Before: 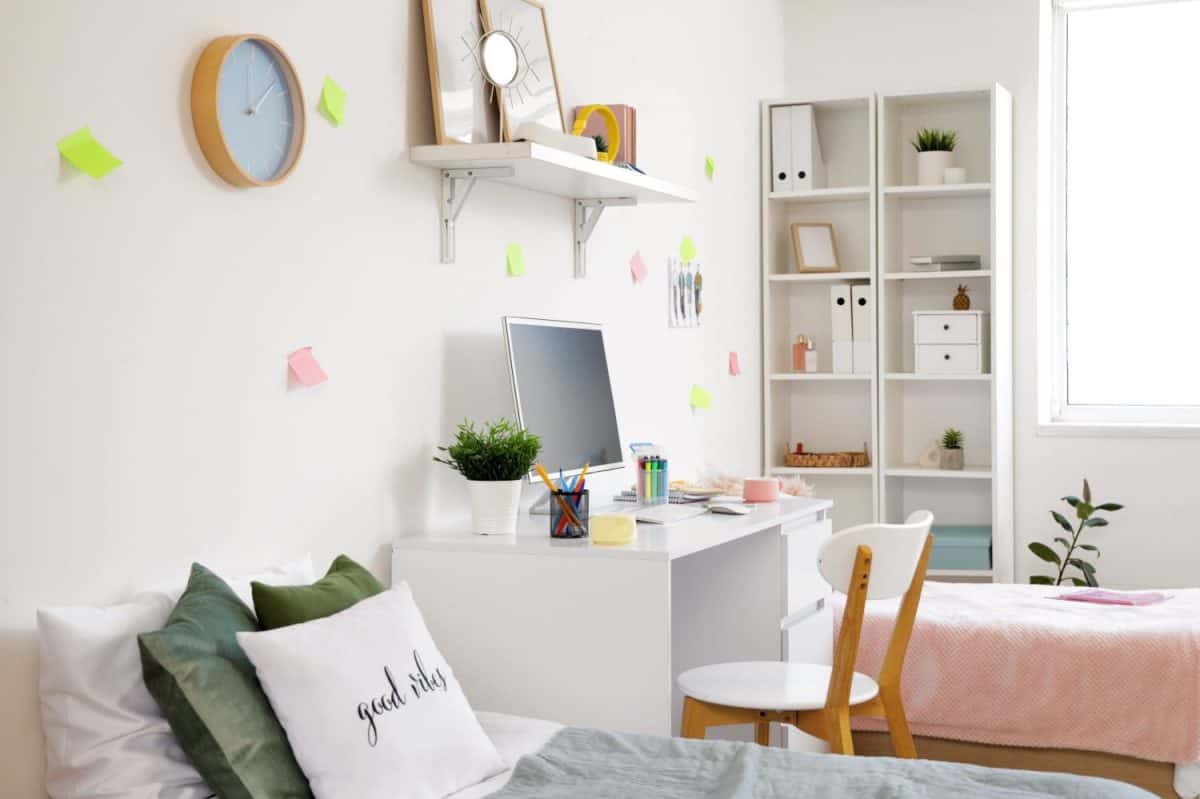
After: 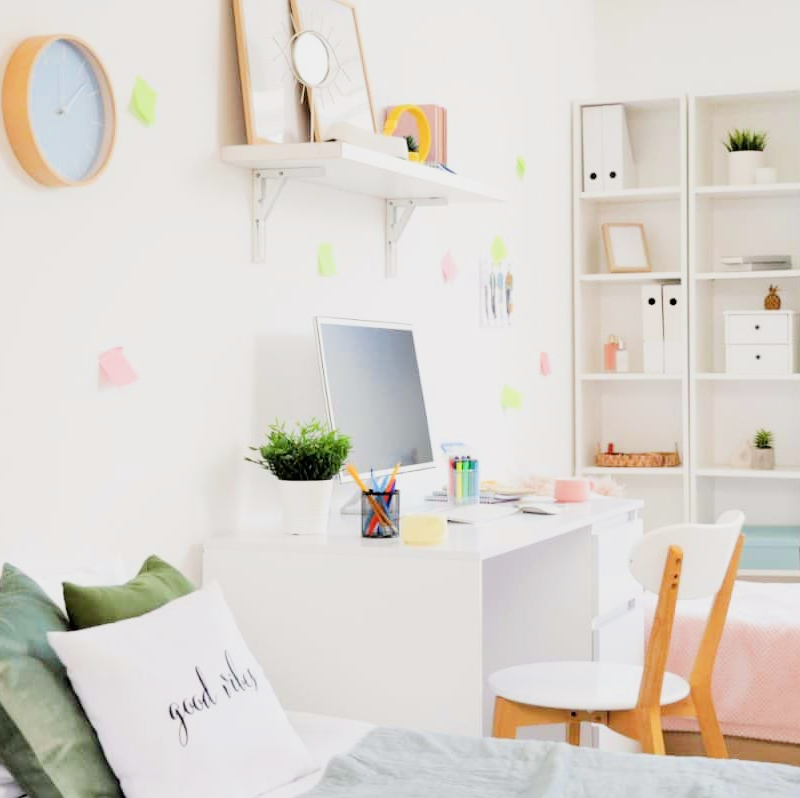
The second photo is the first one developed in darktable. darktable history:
filmic rgb: black relative exposure -6.98 EV, white relative exposure 5.63 EV, hardness 2.86
crop and rotate: left 15.754%, right 17.579%
exposure: black level correction 0, exposure 1.379 EV, compensate exposure bias true, compensate highlight preservation false
